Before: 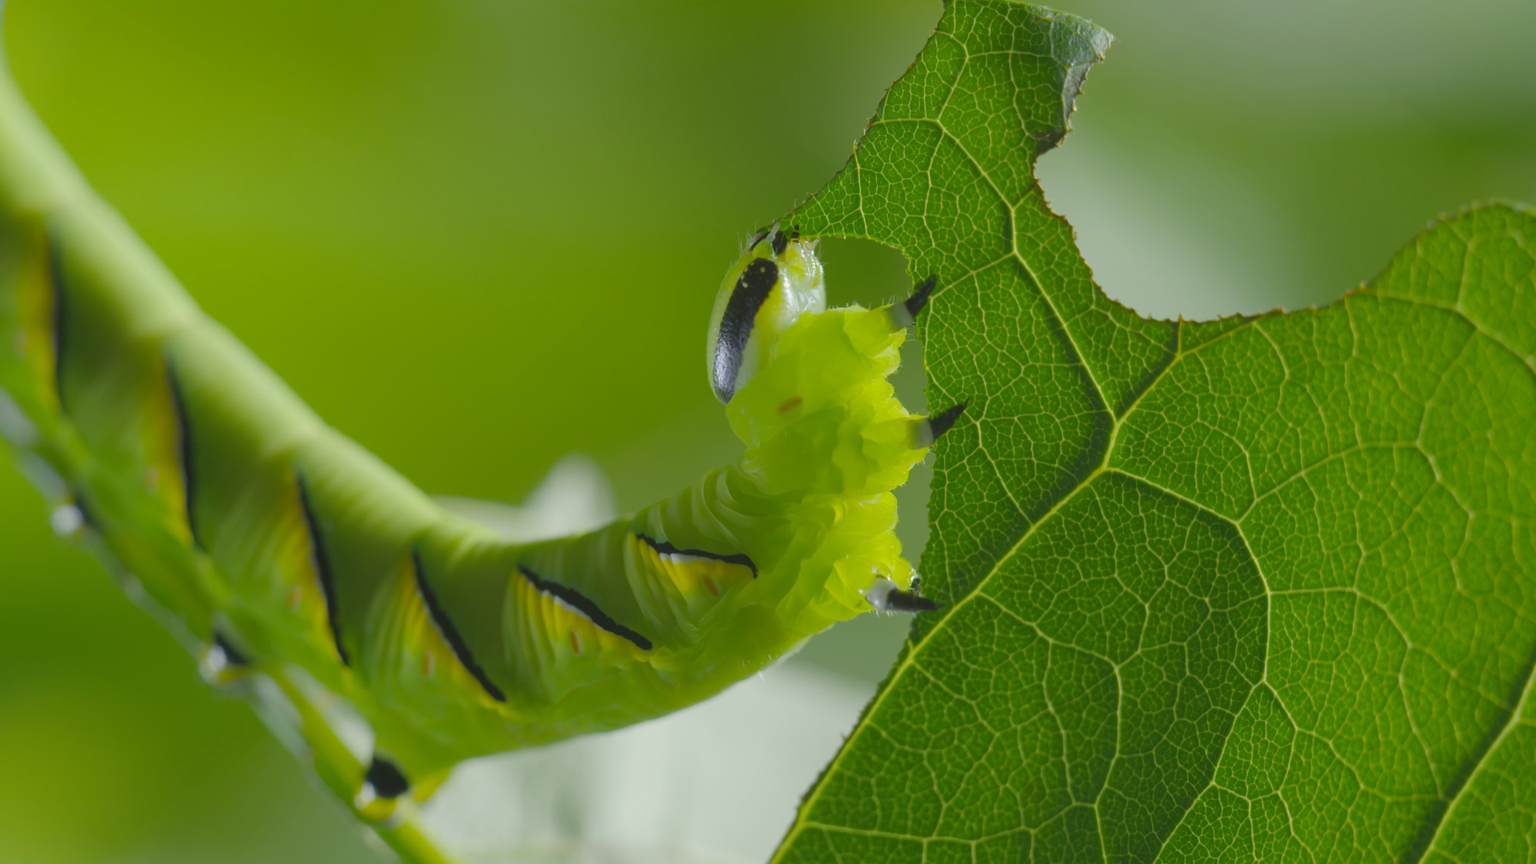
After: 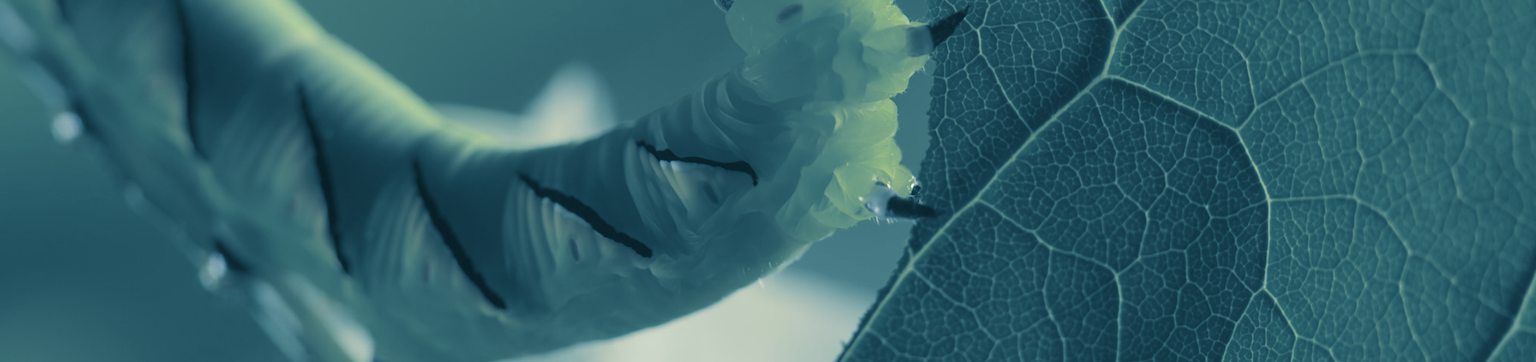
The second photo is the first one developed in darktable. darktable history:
crop: top 45.551%, bottom 12.262%
split-toning: shadows › hue 212.4°, balance -70
